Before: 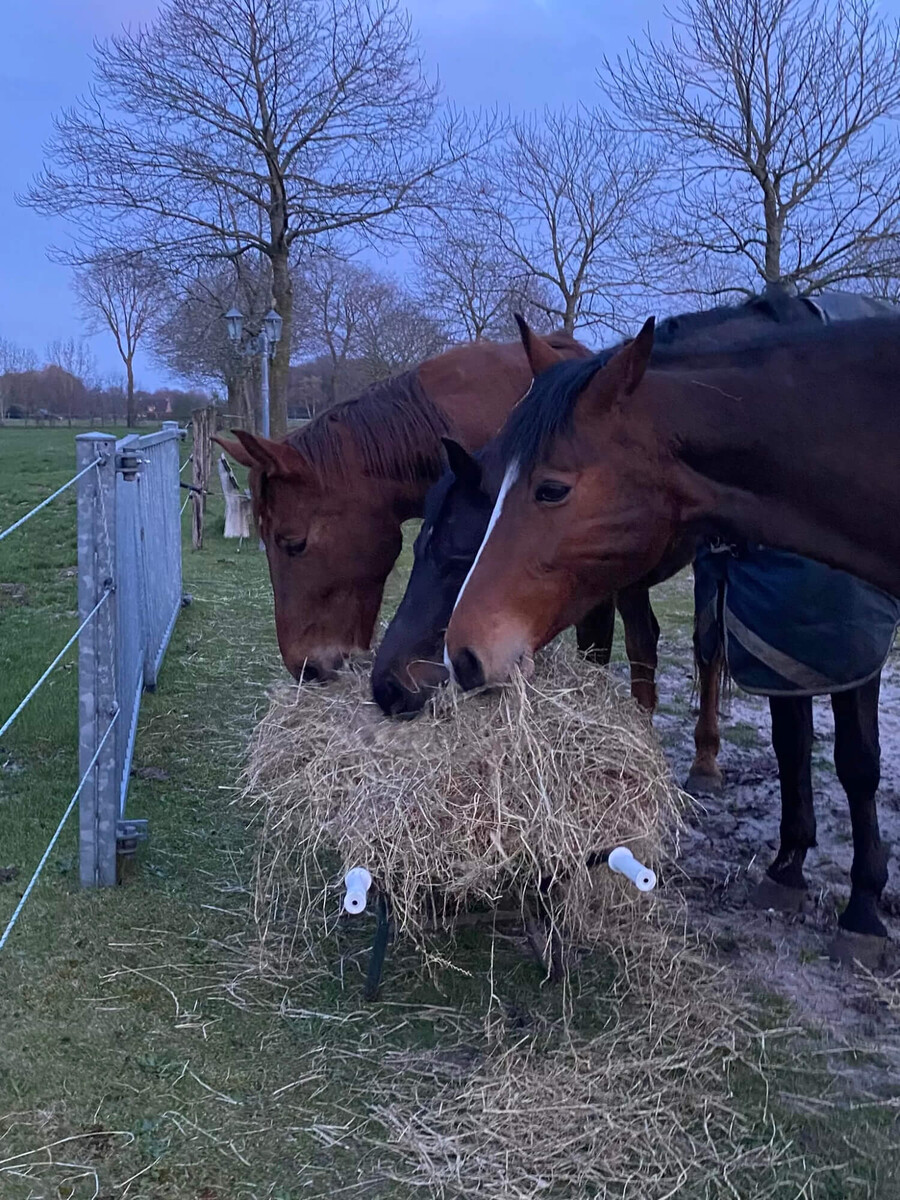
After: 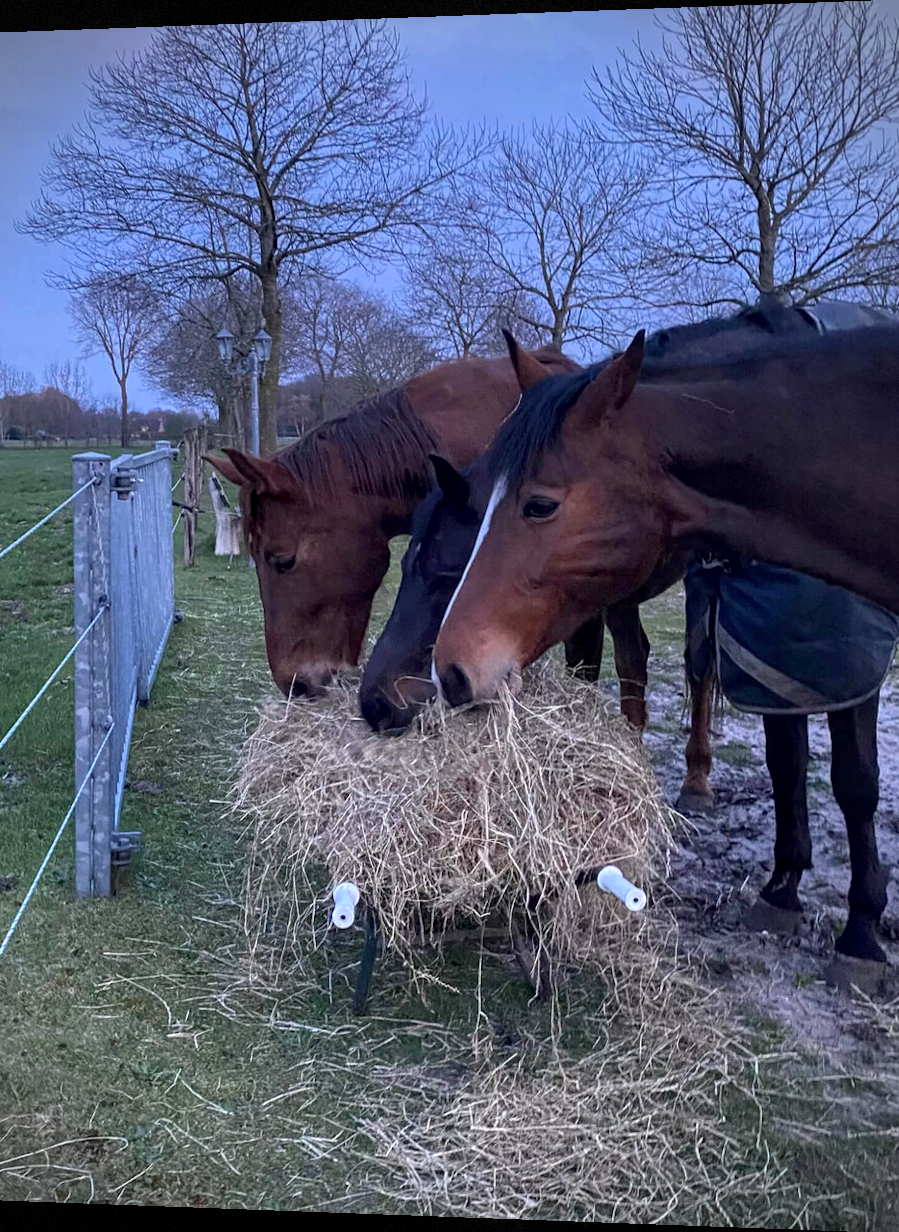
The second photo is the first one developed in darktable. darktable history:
graduated density: rotation -0.352°, offset 57.64
vignetting: dithering 8-bit output, unbound false
exposure: black level correction 0, exposure 0.6 EV, compensate highlight preservation false
rotate and perspective: lens shift (horizontal) -0.055, automatic cropping off
local contrast: on, module defaults
